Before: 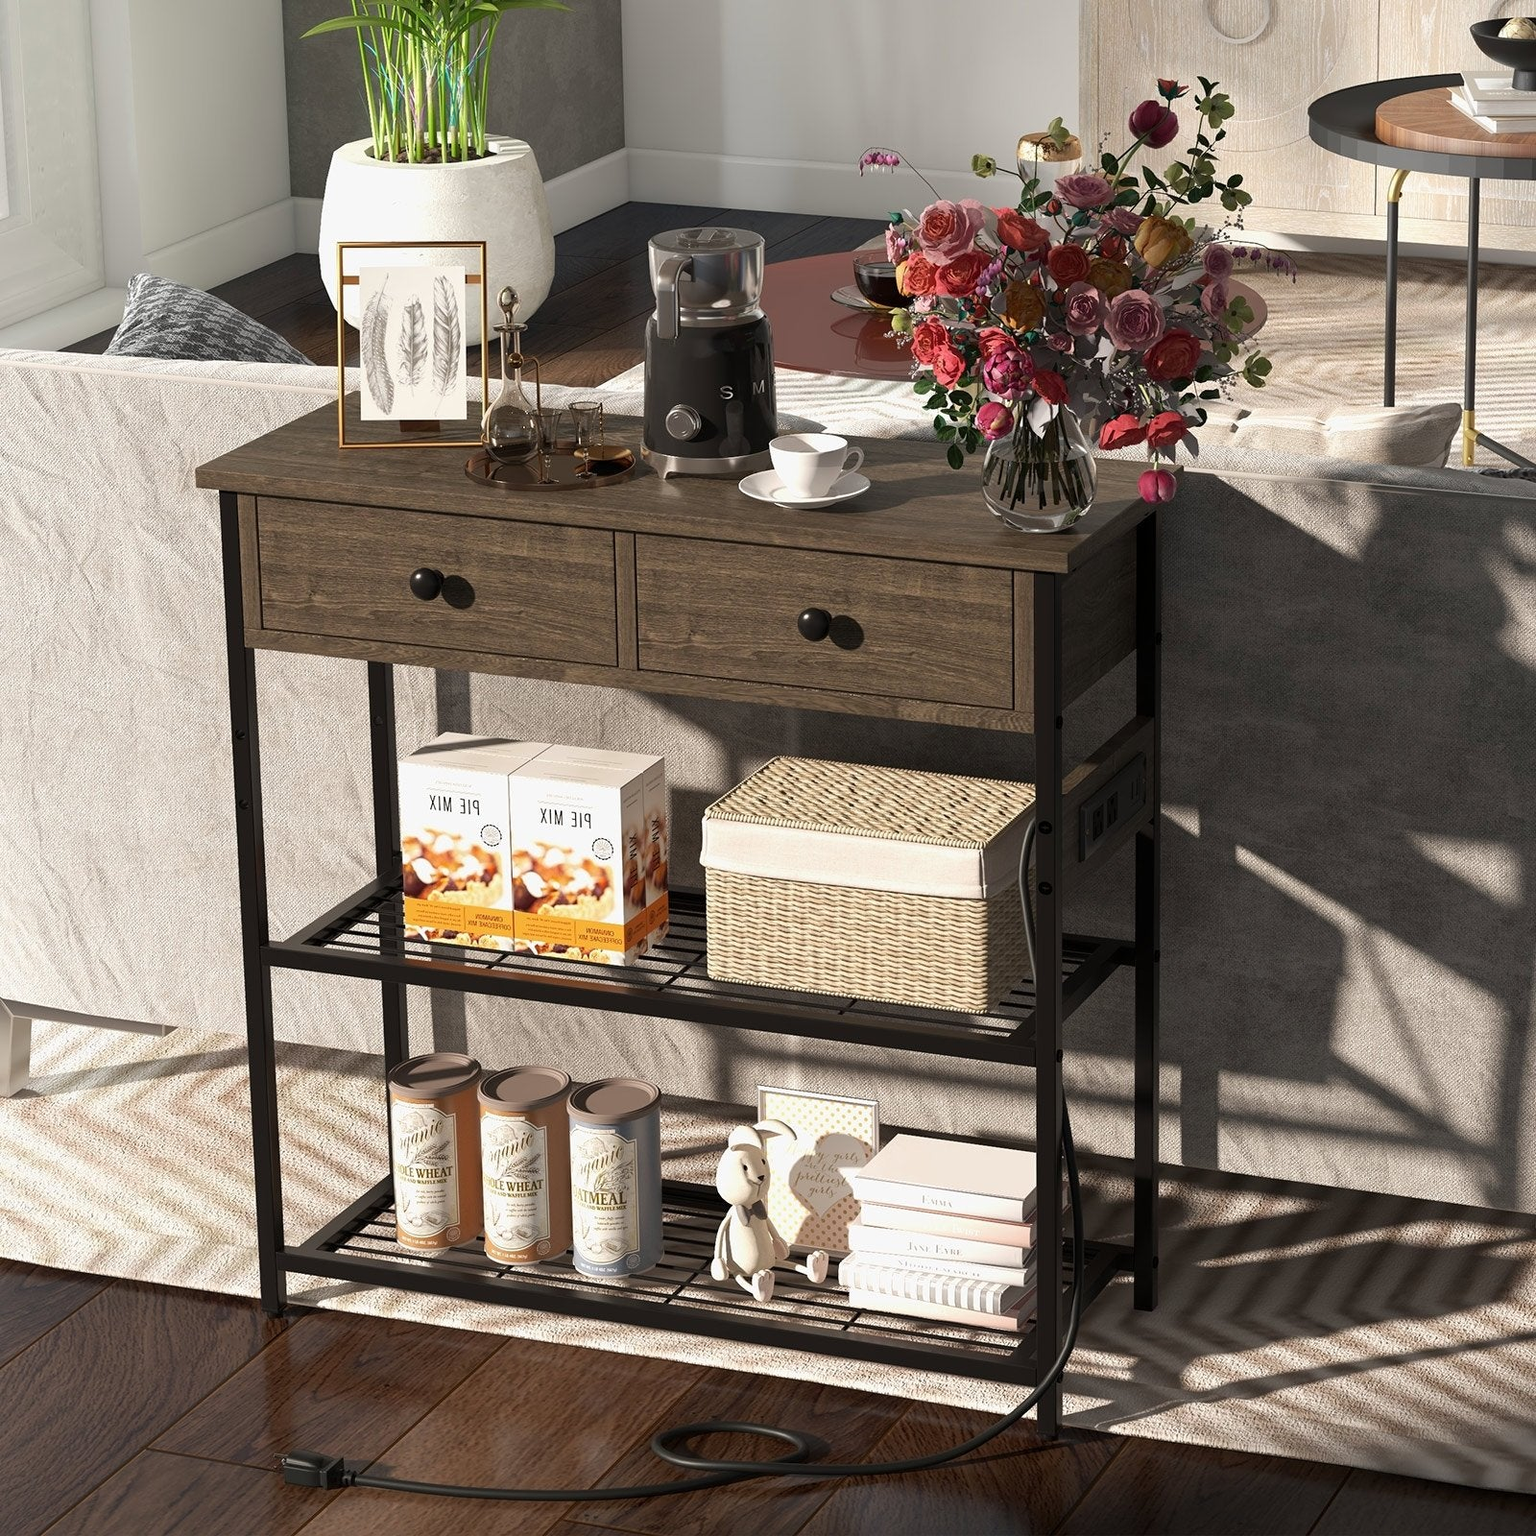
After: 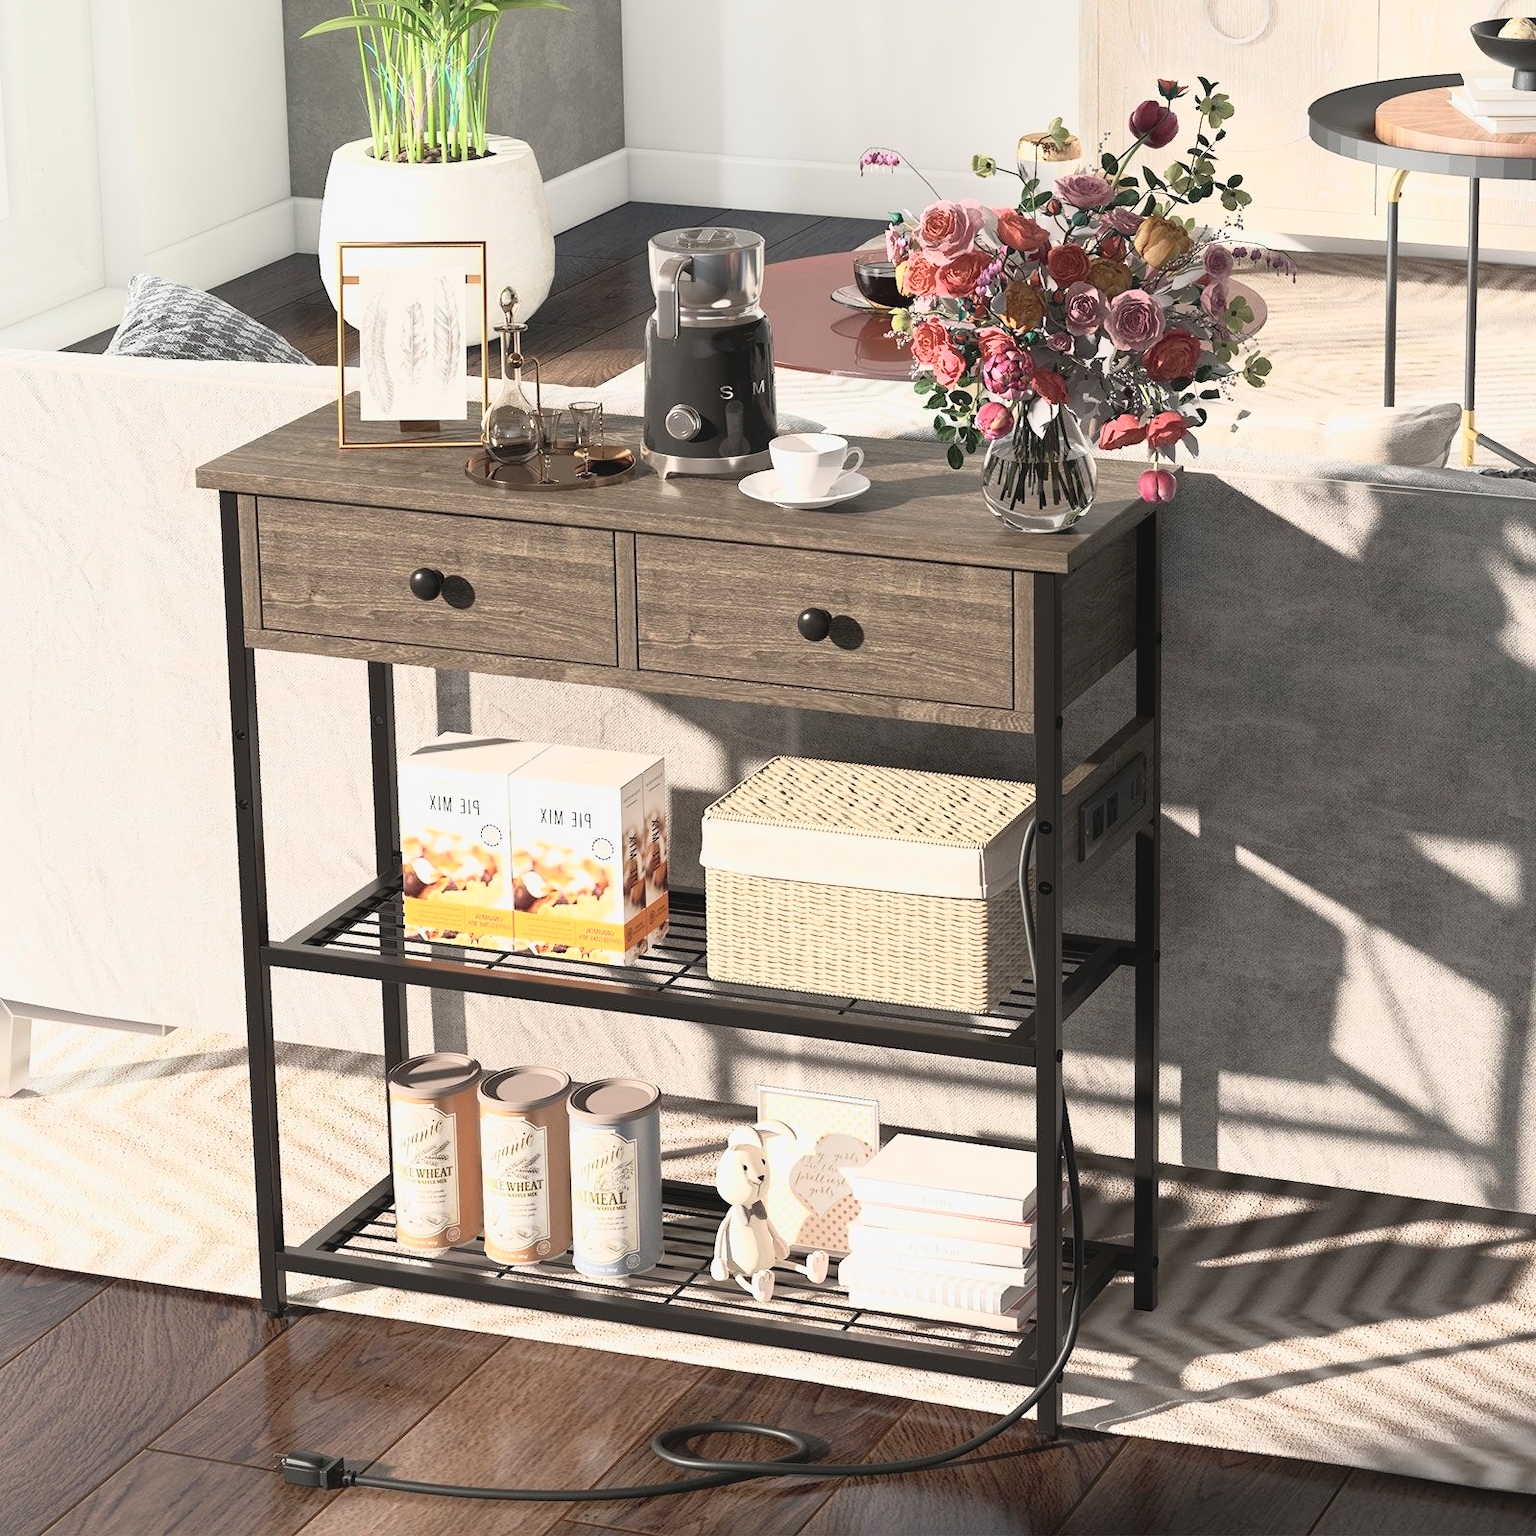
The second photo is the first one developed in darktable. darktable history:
white balance: emerald 1
tone curve: curves: ch0 [(0, 0.052) (0.207, 0.35) (0.392, 0.592) (0.54, 0.803) (0.725, 0.922) (0.99, 0.974)], color space Lab, independent channels, preserve colors none
